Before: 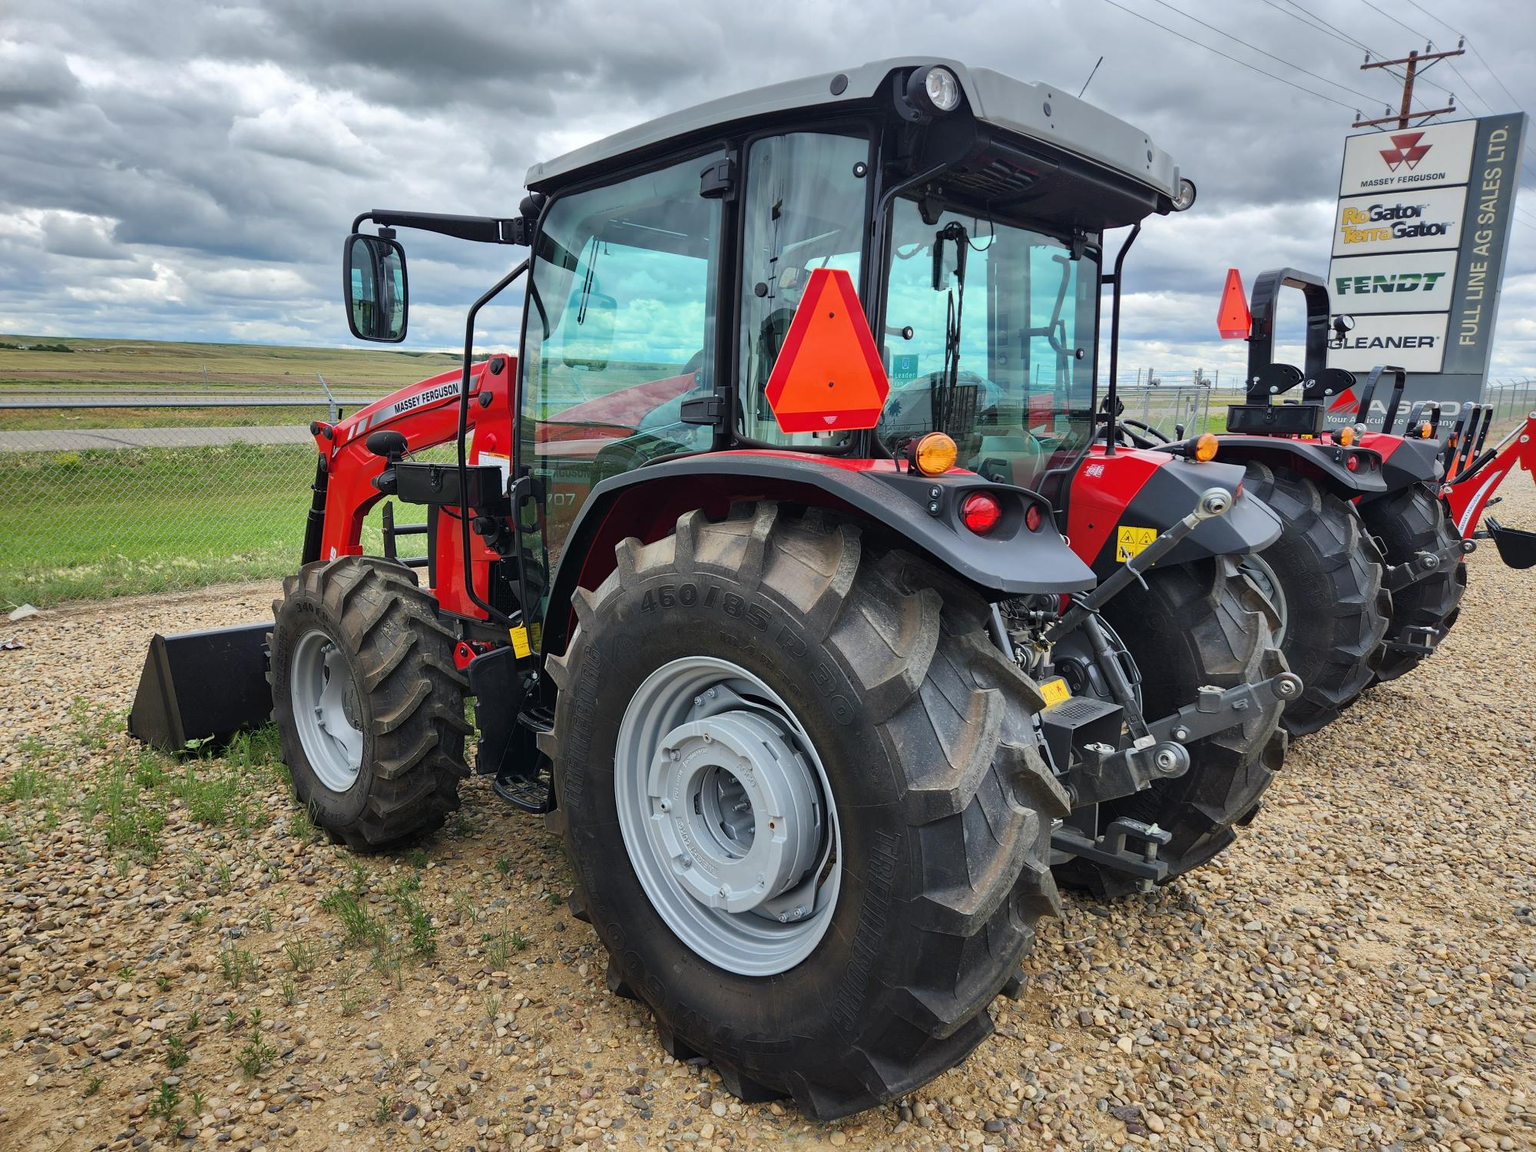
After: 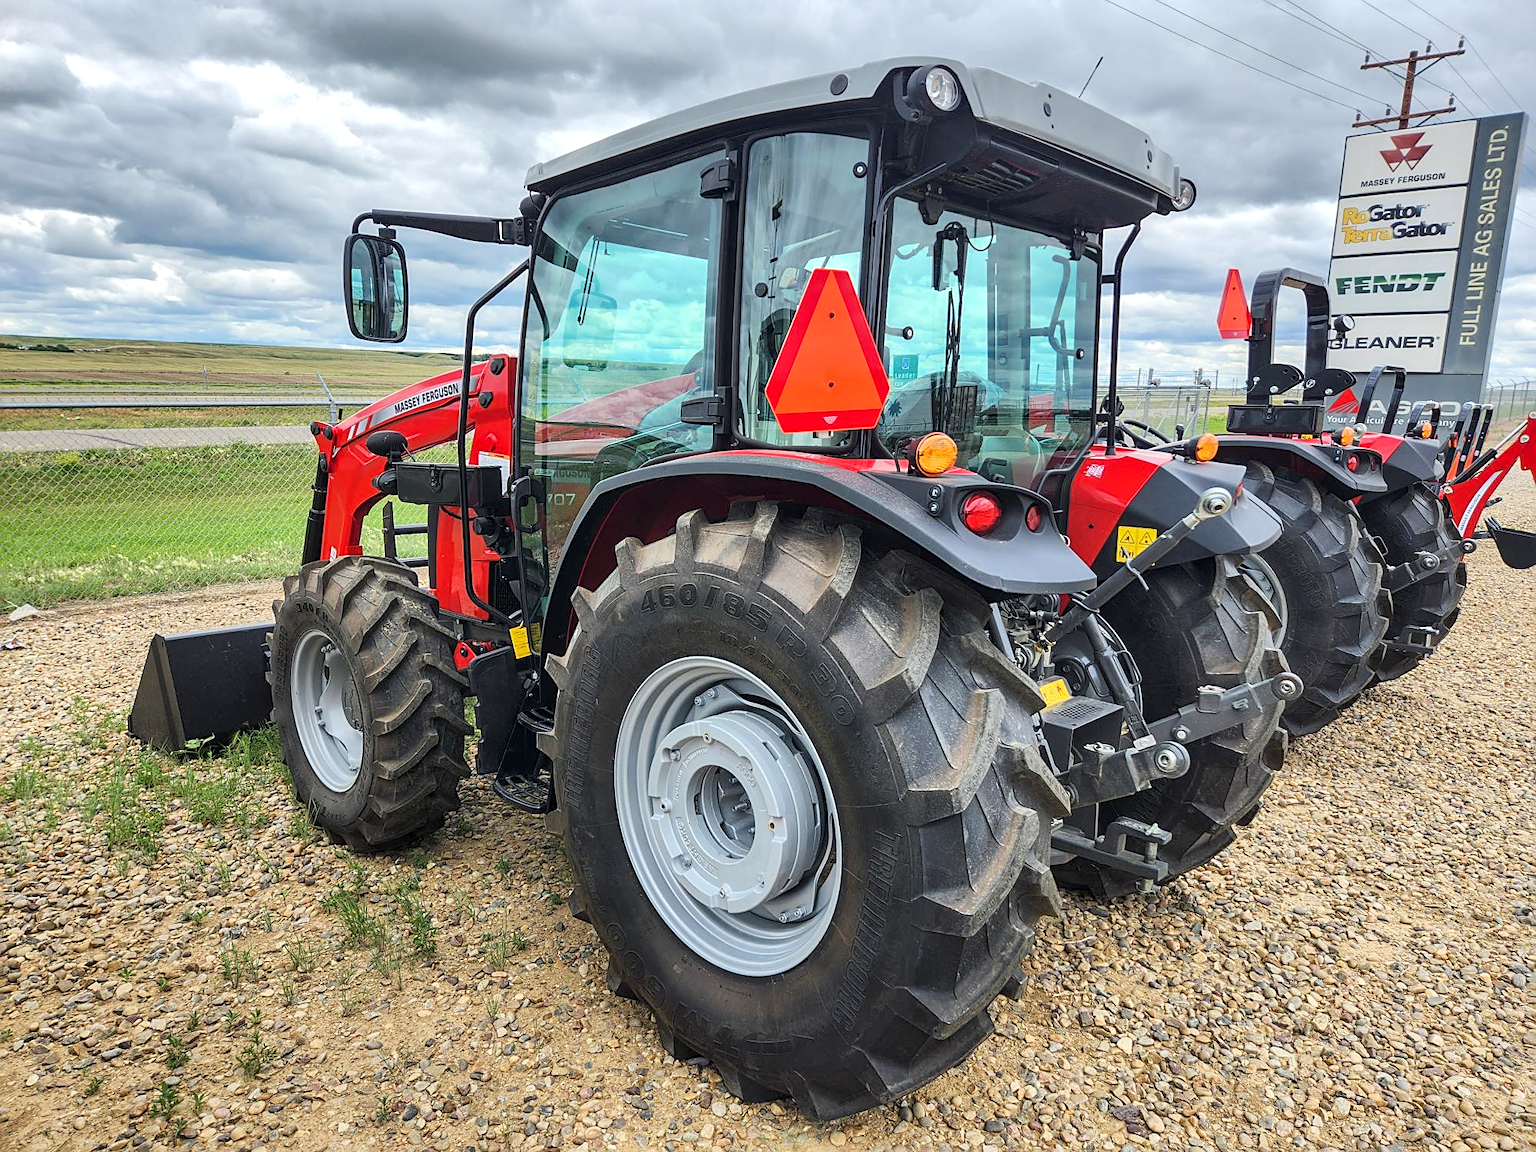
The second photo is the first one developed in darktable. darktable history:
local contrast: on, module defaults
tone equalizer: -8 EV -0.001 EV, -7 EV 0.005 EV, -6 EV -0.011 EV, -5 EV 0.011 EV, -4 EV -0.026 EV, -3 EV 0.008 EV, -2 EV -0.066 EV, -1 EV -0.282 EV, +0 EV -0.555 EV, edges refinement/feathering 500, mask exposure compensation -1.57 EV, preserve details no
sharpen: on, module defaults
exposure: exposure 0.601 EV, compensate exposure bias true, compensate highlight preservation false
